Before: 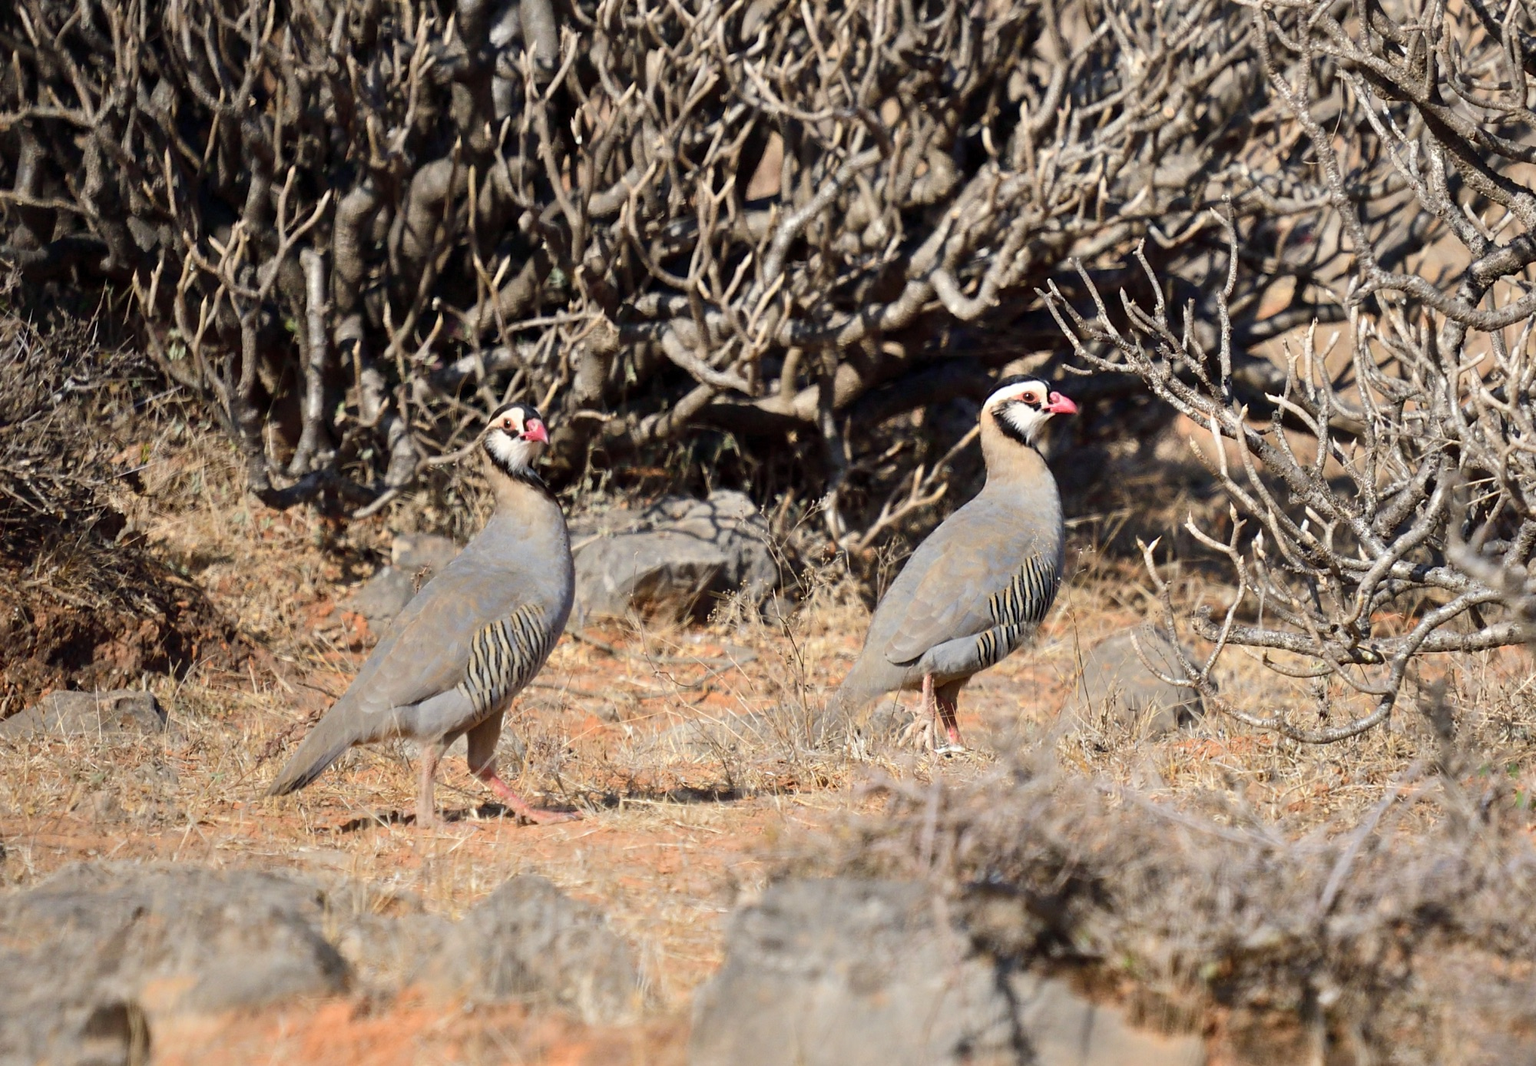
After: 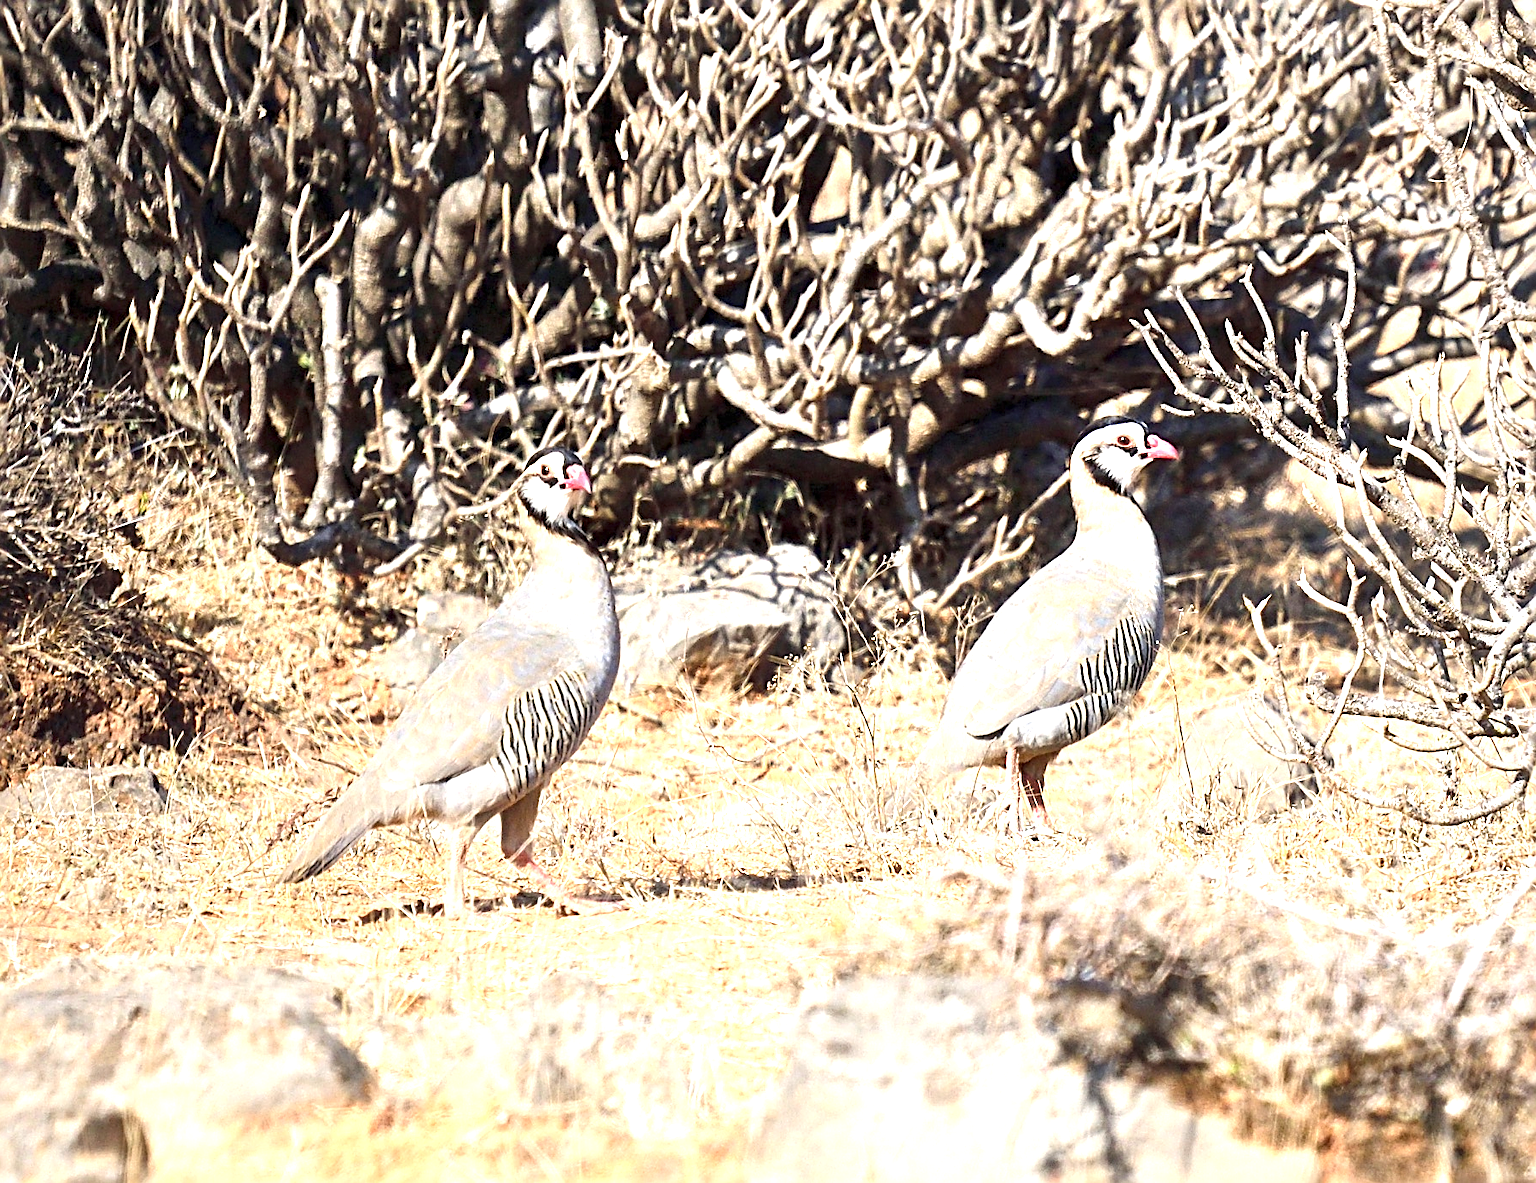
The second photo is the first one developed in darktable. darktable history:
crop and rotate: left 1.088%, right 8.807%
sharpen: radius 2.817, amount 0.715
exposure: black level correction 0, exposure 1.45 EV, compensate exposure bias true, compensate highlight preservation false
